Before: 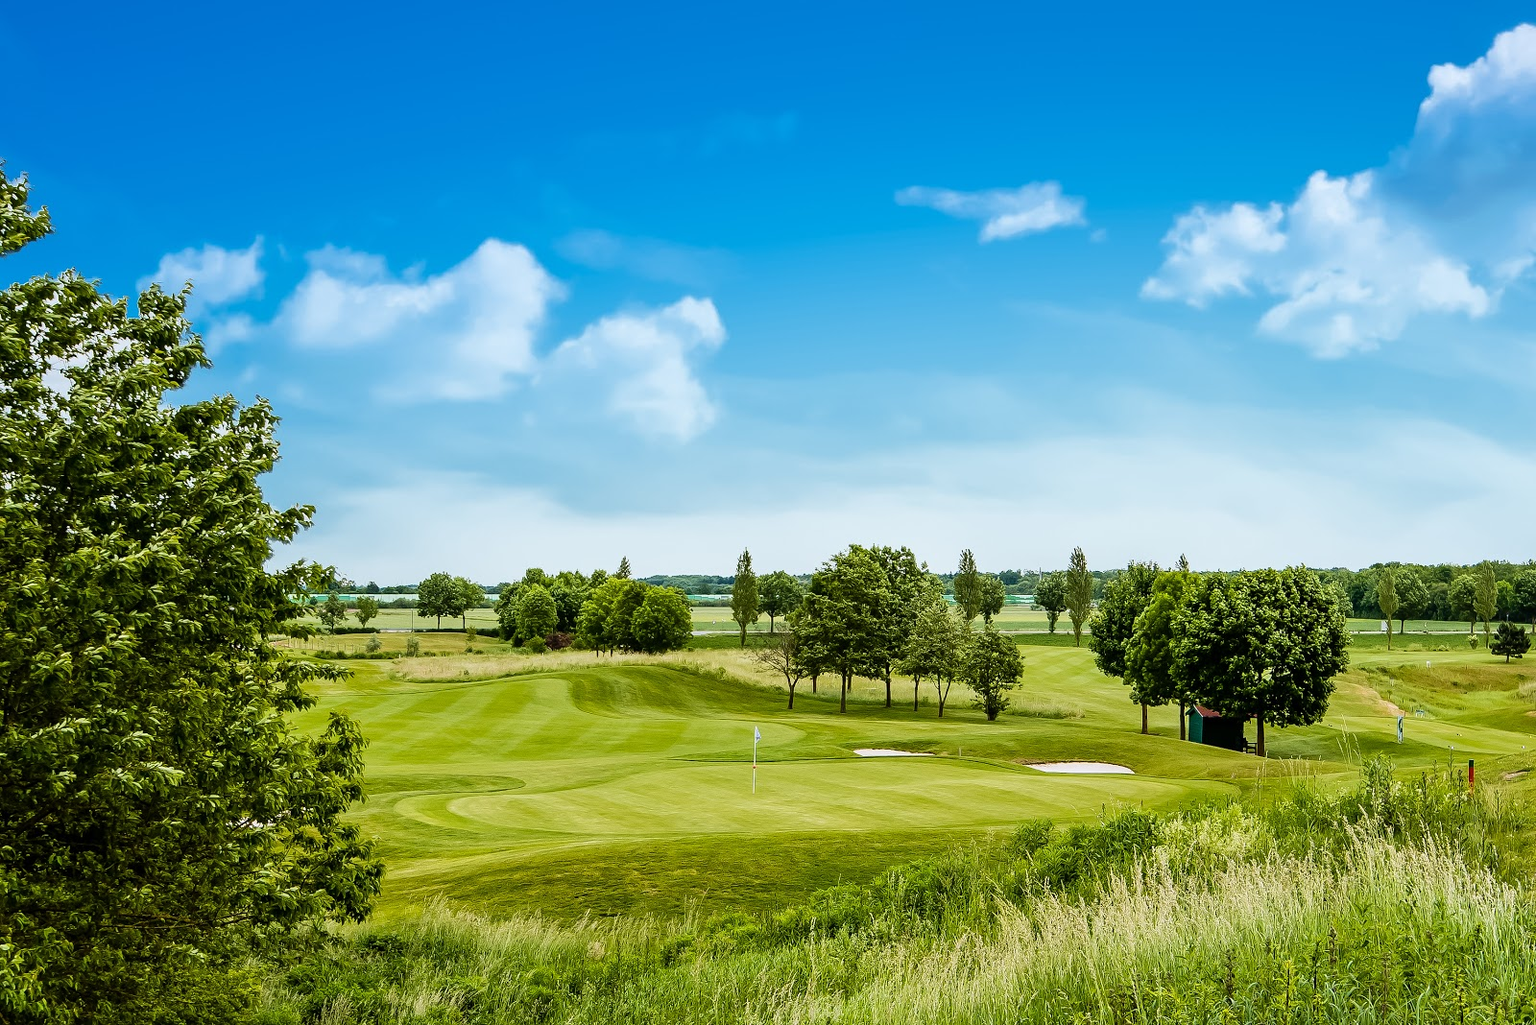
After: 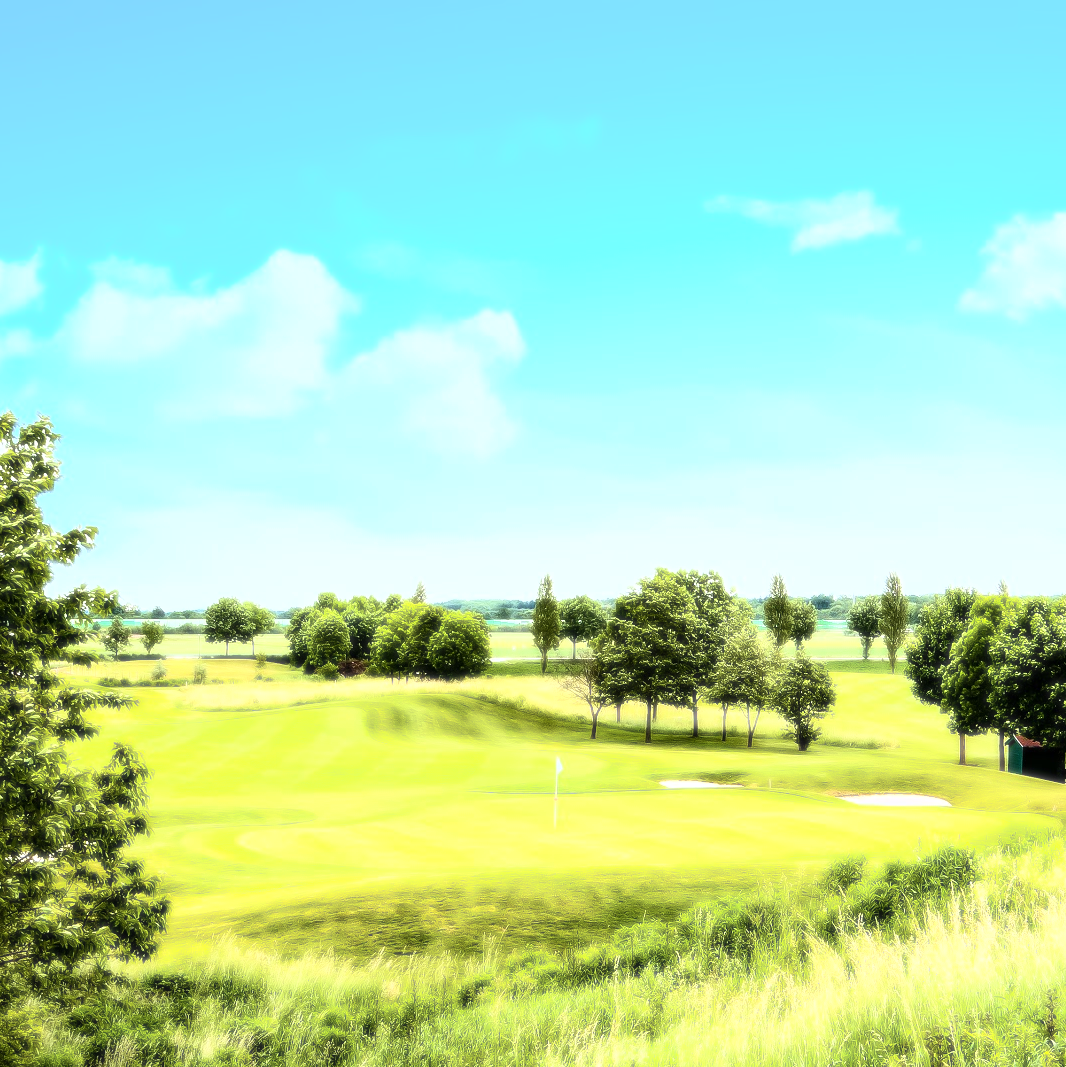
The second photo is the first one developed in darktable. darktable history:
bloom: size 0%, threshold 54.82%, strength 8.31%
tone equalizer: -8 EV 0.001 EV, -7 EV -0.002 EV, -6 EV 0.002 EV, -5 EV -0.03 EV, -4 EV -0.116 EV, -3 EV -0.169 EV, -2 EV 0.24 EV, -1 EV 0.702 EV, +0 EV 0.493 EV
crop and rotate: left 14.385%, right 18.948%
